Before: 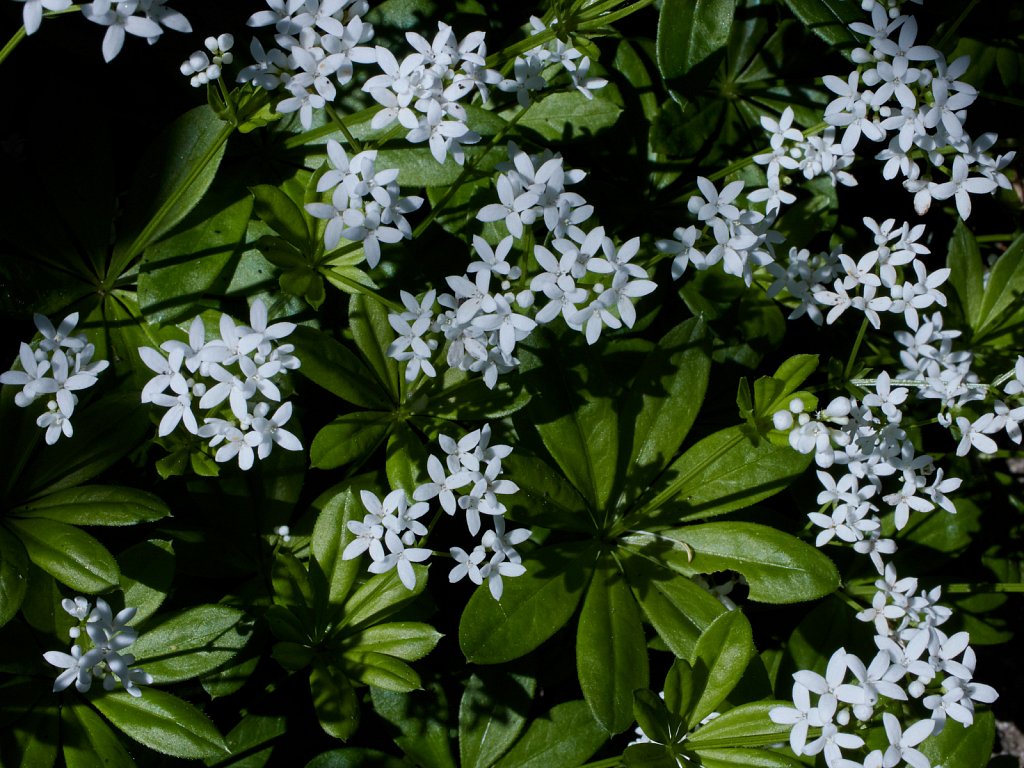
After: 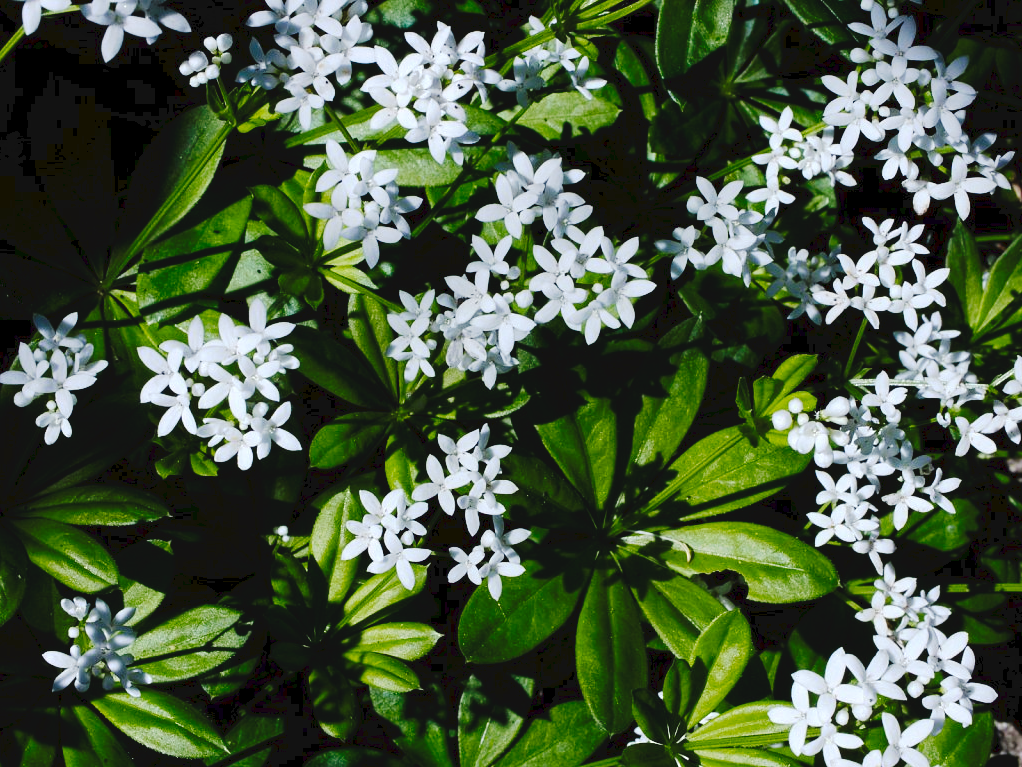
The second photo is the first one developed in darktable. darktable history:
exposure: exposure 0.406 EV, compensate highlight preservation false
tone curve: curves: ch0 [(0, 0) (0.003, 0.054) (0.011, 0.057) (0.025, 0.056) (0.044, 0.062) (0.069, 0.071) (0.1, 0.088) (0.136, 0.111) (0.177, 0.146) (0.224, 0.19) (0.277, 0.261) (0.335, 0.363) (0.399, 0.458) (0.468, 0.562) (0.543, 0.653) (0.623, 0.725) (0.709, 0.801) (0.801, 0.853) (0.898, 0.915) (1, 1)], preserve colors none
crop and rotate: left 0.148%, bottom 0.012%
